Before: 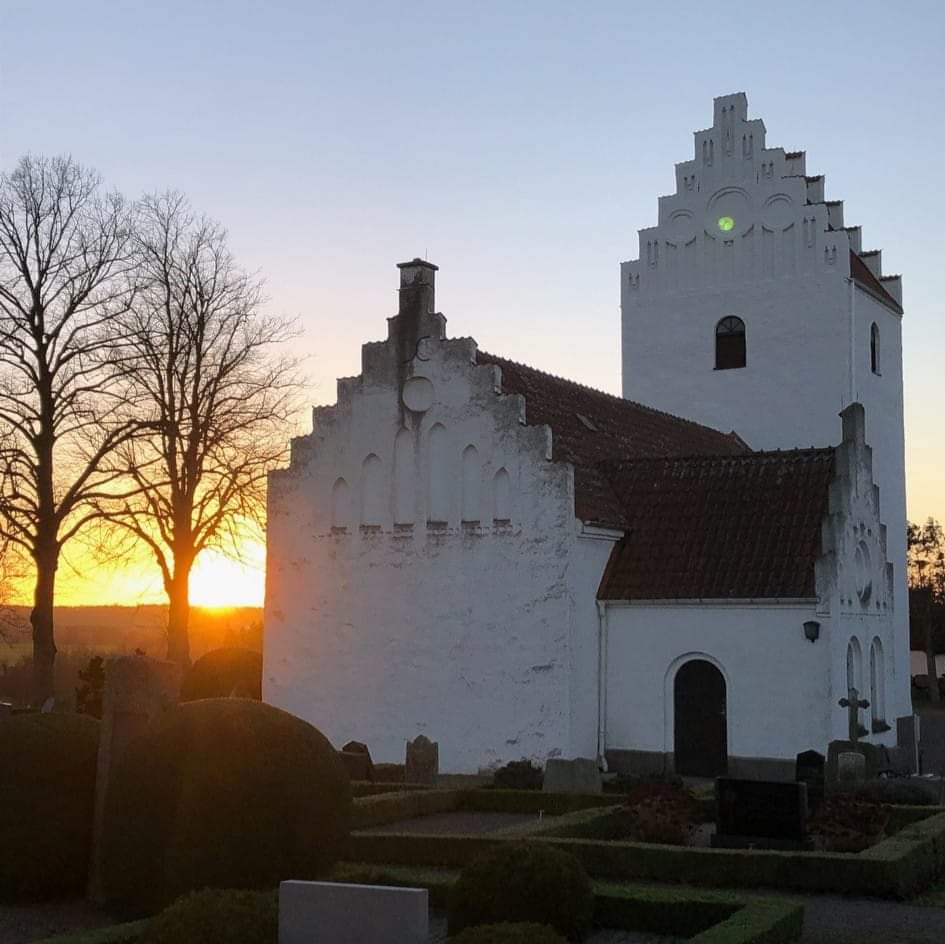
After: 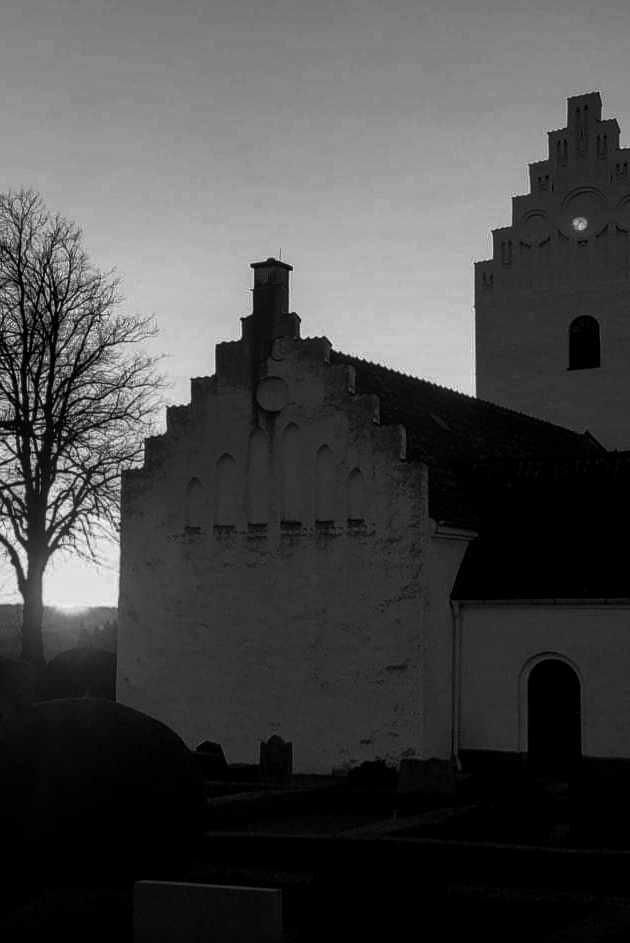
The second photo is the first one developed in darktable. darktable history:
contrast brightness saturation: contrast -0.03, brightness -0.59, saturation -1
color correction: saturation 0.85
crop and rotate: left 15.546%, right 17.787%
local contrast: on, module defaults
